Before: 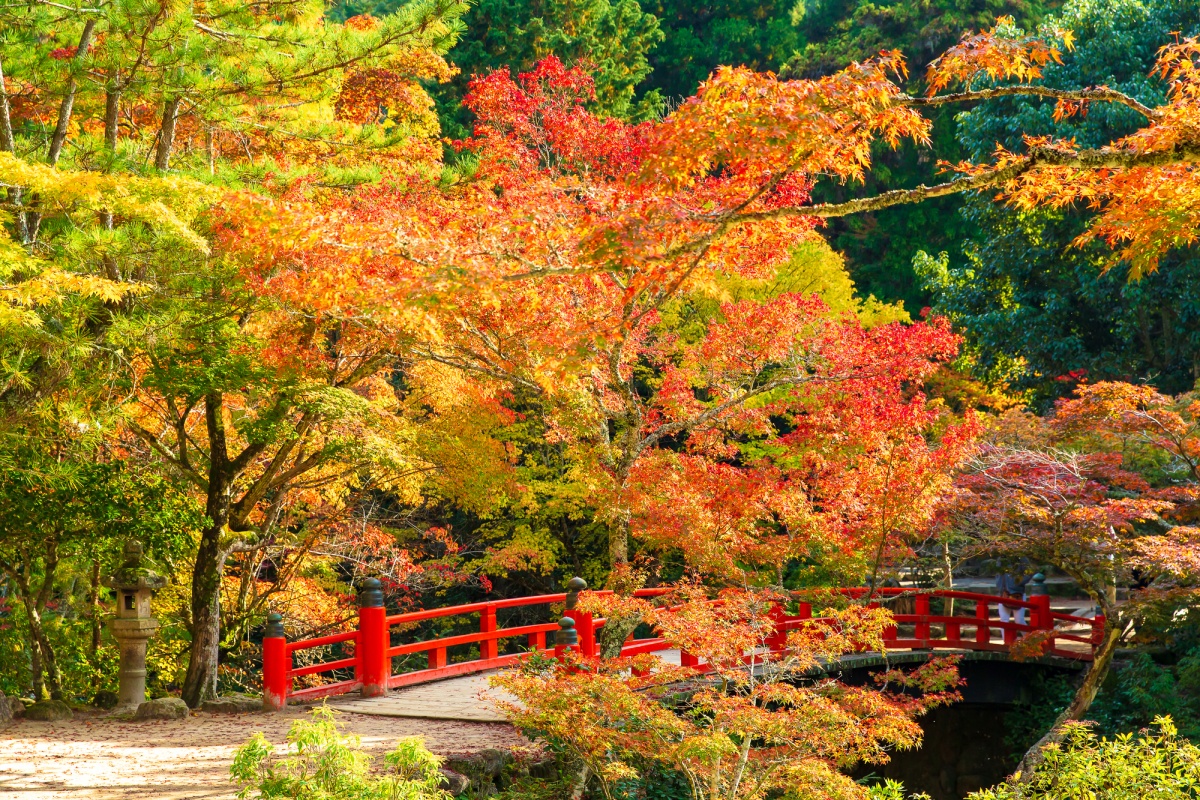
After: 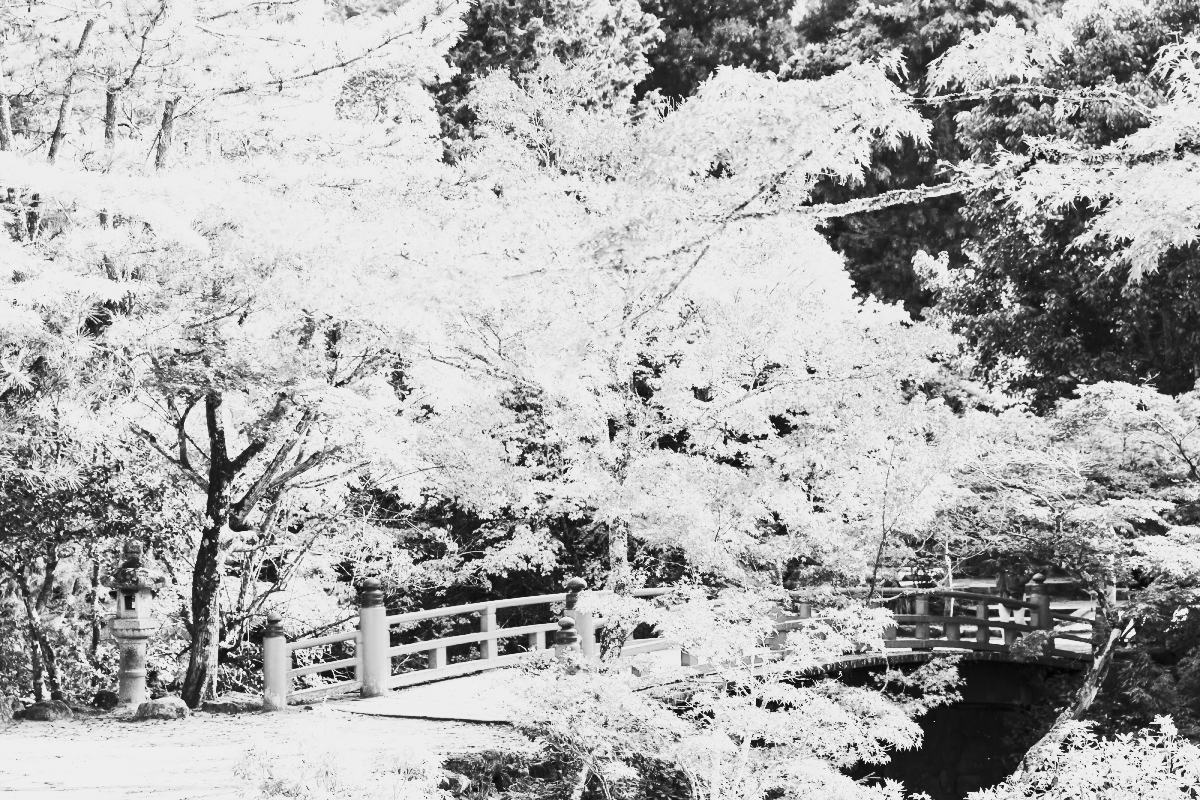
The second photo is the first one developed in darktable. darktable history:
base curve: curves: ch0 [(0, 0) (0.028, 0.03) (0.121, 0.232) (0.46, 0.748) (0.859, 0.968) (1, 1)]
velvia: on, module defaults
monochrome: a -71.75, b 75.82
contrast brightness saturation: contrast 0.53, brightness 0.47, saturation -1
